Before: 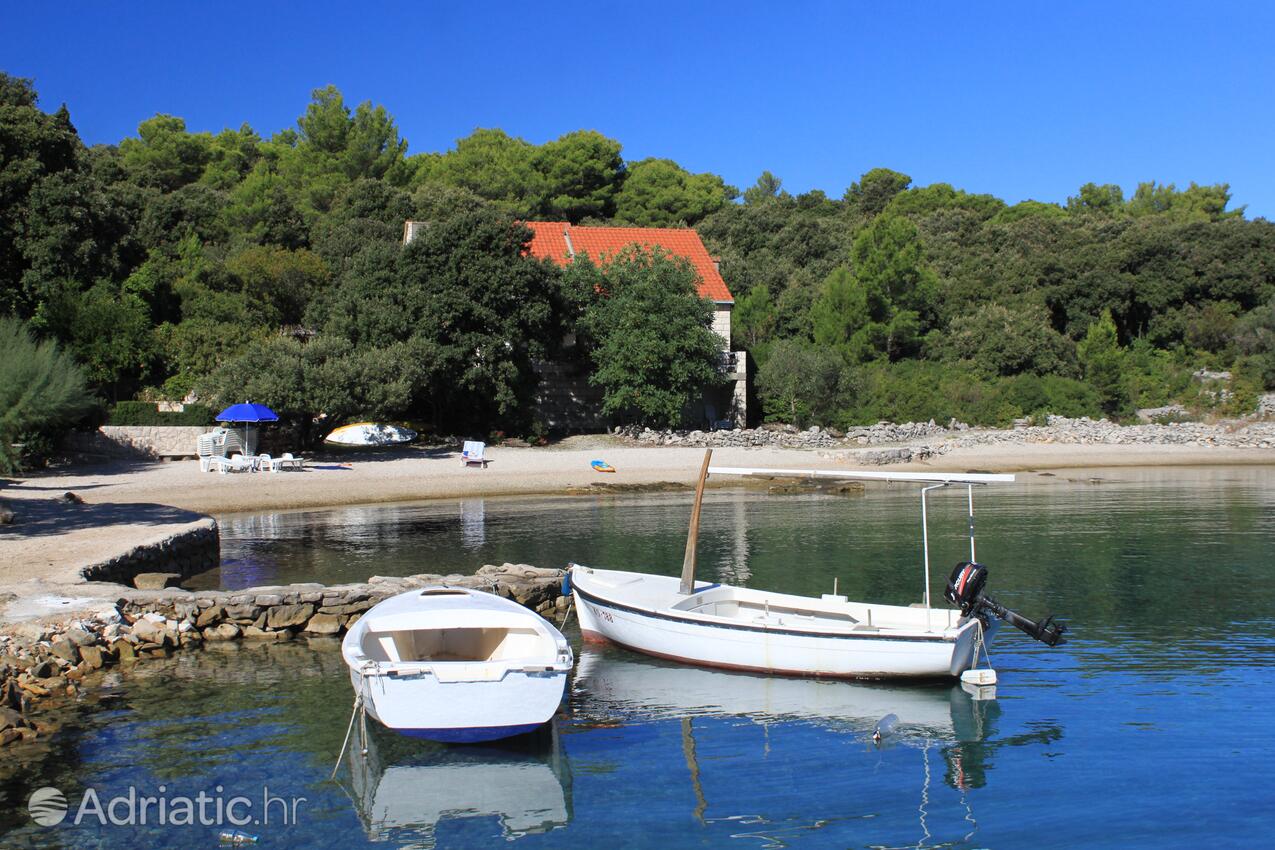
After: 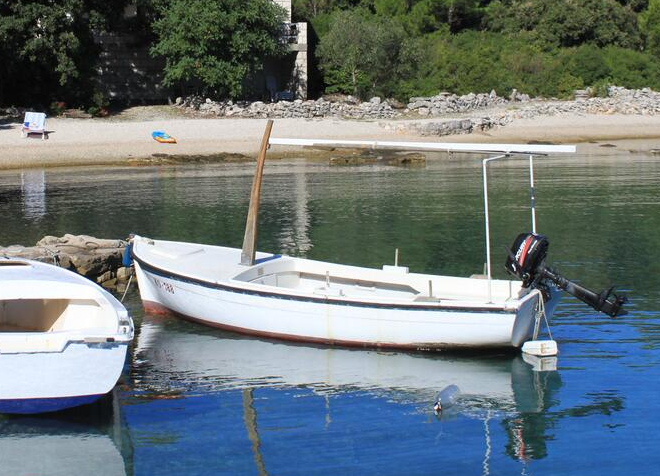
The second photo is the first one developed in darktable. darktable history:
crop: left 34.479%, top 38.822%, right 13.718%, bottom 5.172%
color balance rgb: global vibrance -1%, saturation formula JzAzBz (2021)
